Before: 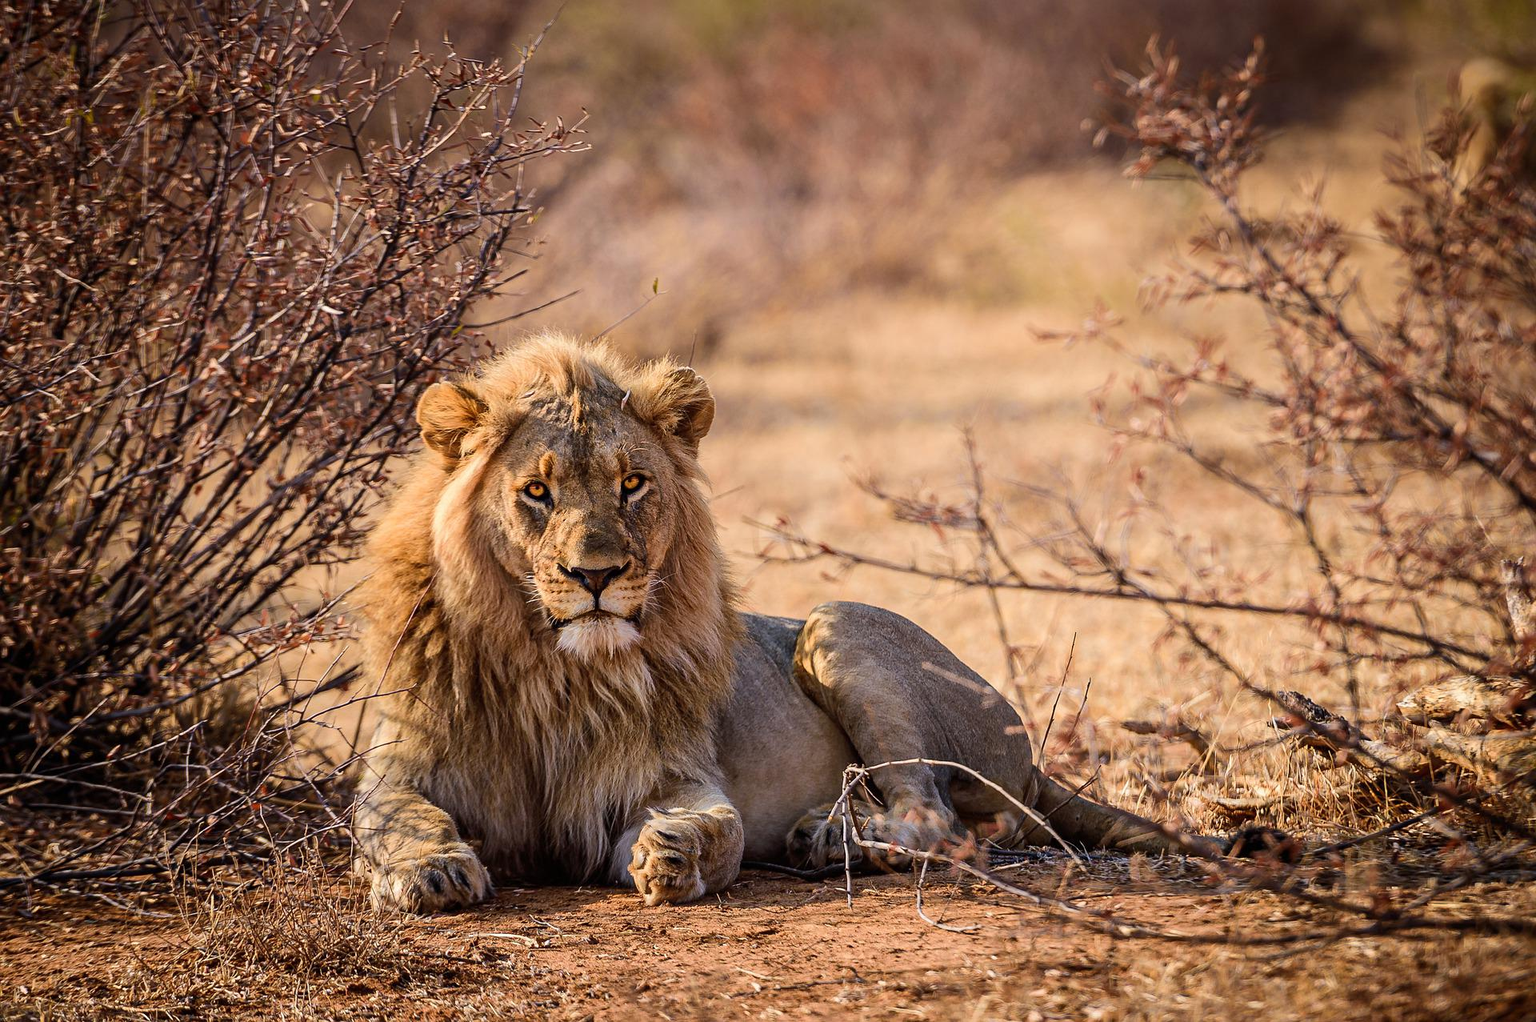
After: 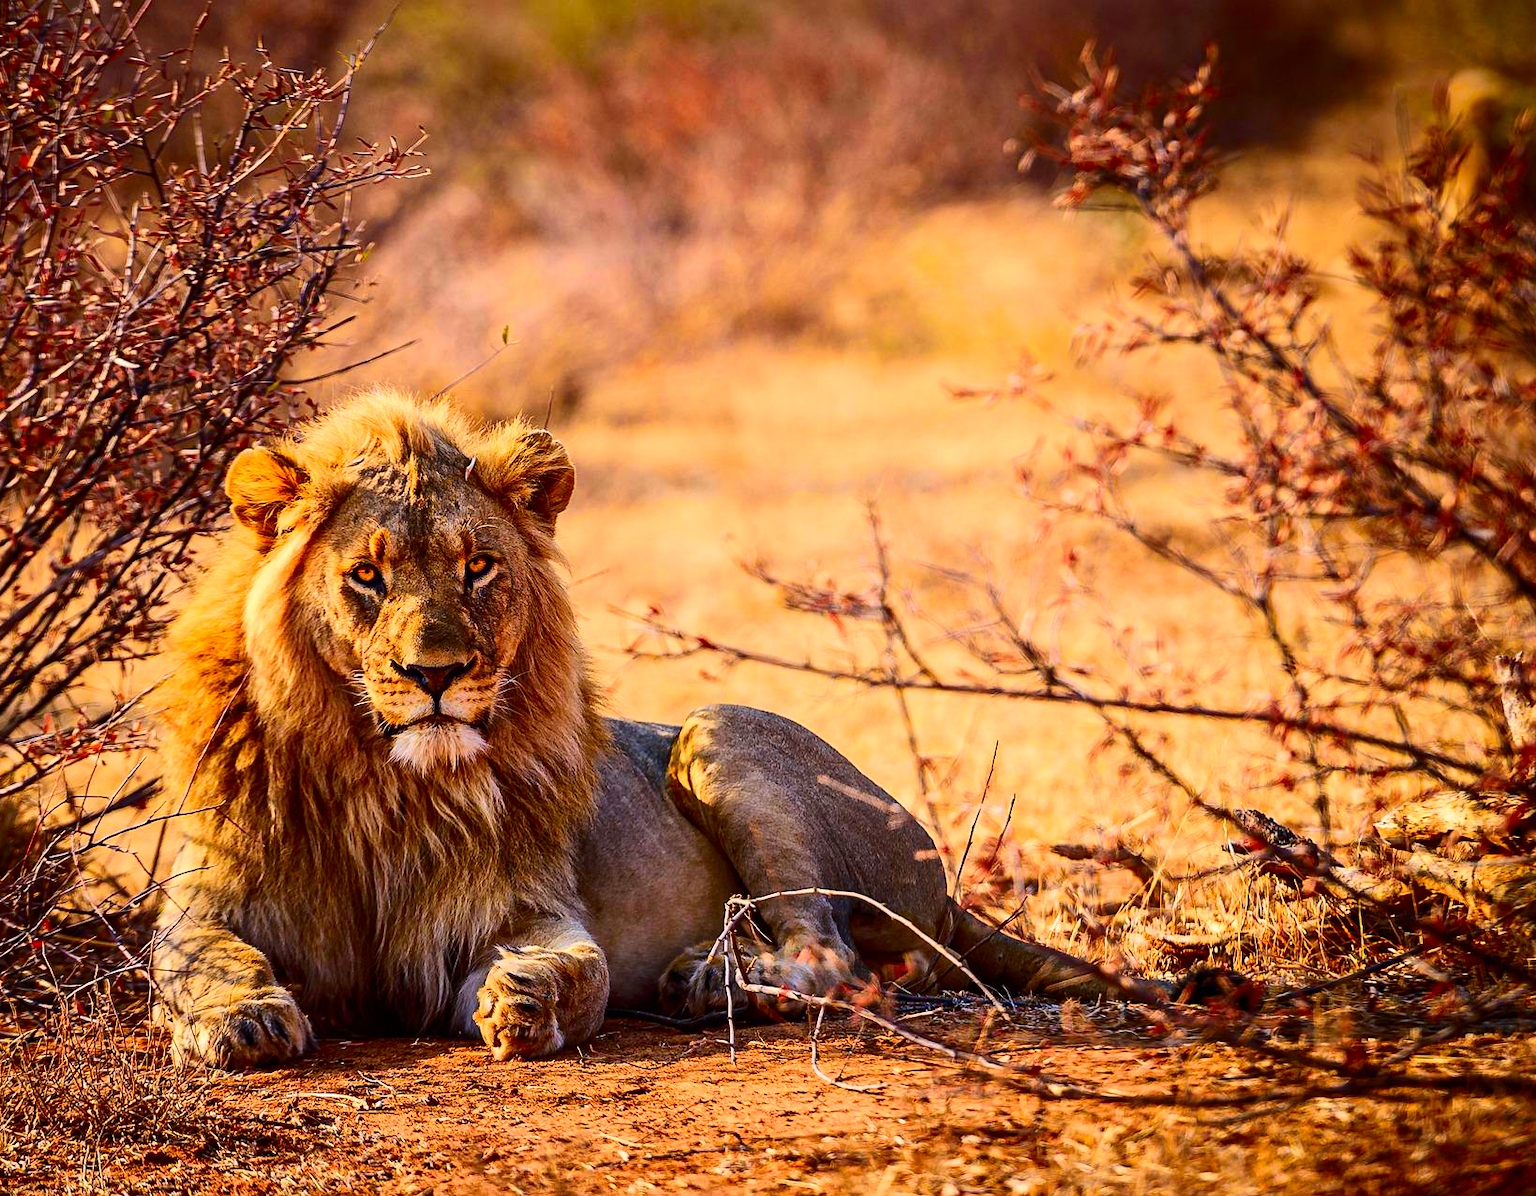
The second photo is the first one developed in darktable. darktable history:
crop and rotate: left 14.584%
contrast brightness saturation: contrast 0.26, brightness 0.02, saturation 0.87
